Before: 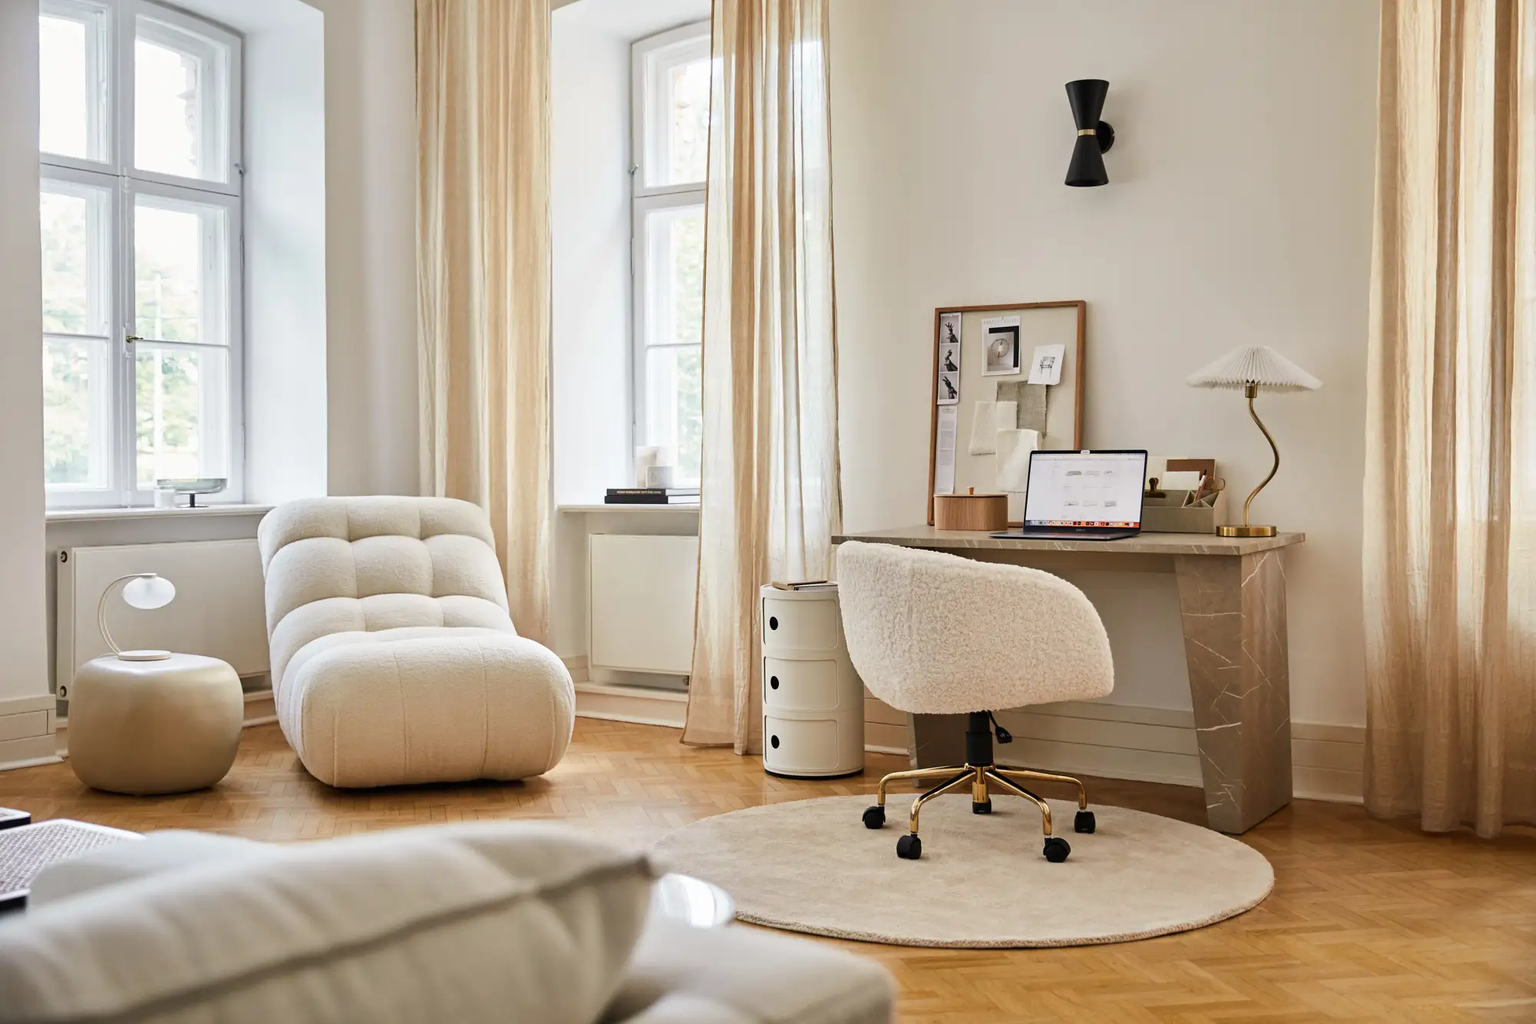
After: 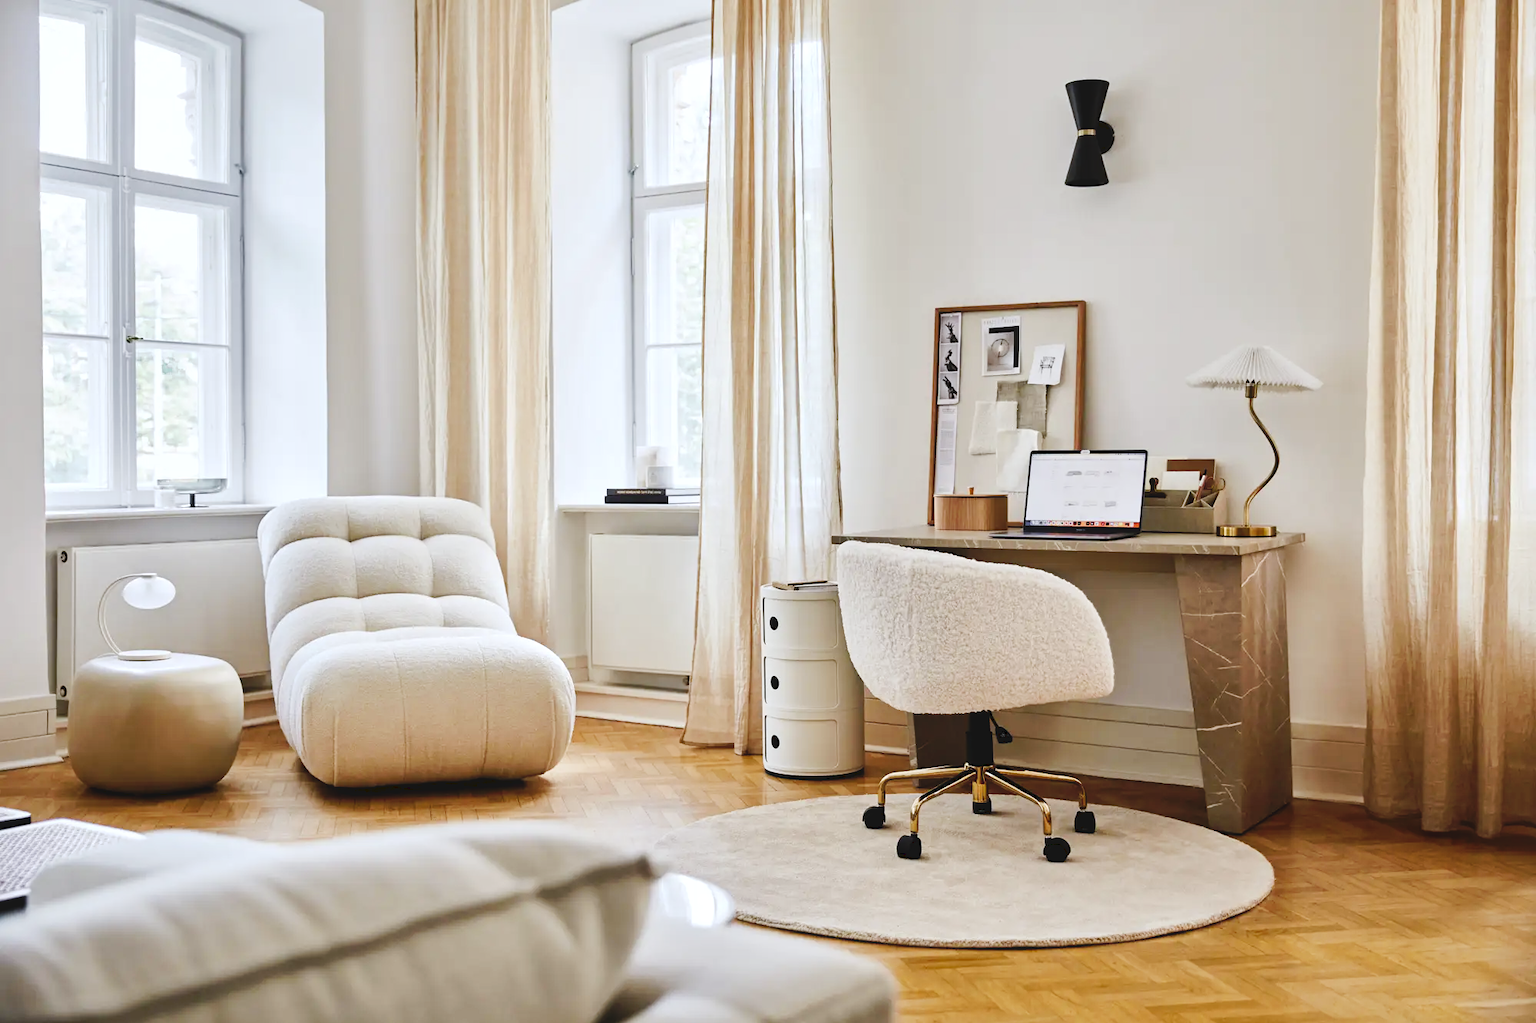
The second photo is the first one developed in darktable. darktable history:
local contrast: mode bilateral grid, contrast 20, coarseness 50, detail 120%, midtone range 0.2
white balance: red 0.974, blue 1.044
tone curve: curves: ch0 [(0, 0) (0.003, 0.077) (0.011, 0.078) (0.025, 0.078) (0.044, 0.08) (0.069, 0.088) (0.1, 0.102) (0.136, 0.12) (0.177, 0.148) (0.224, 0.191) (0.277, 0.261) (0.335, 0.335) (0.399, 0.419) (0.468, 0.522) (0.543, 0.611) (0.623, 0.702) (0.709, 0.779) (0.801, 0.855) (0.898, 0.918) (1, 1)], preserve colors none
contrast brightness saturation: saturation -0.05
